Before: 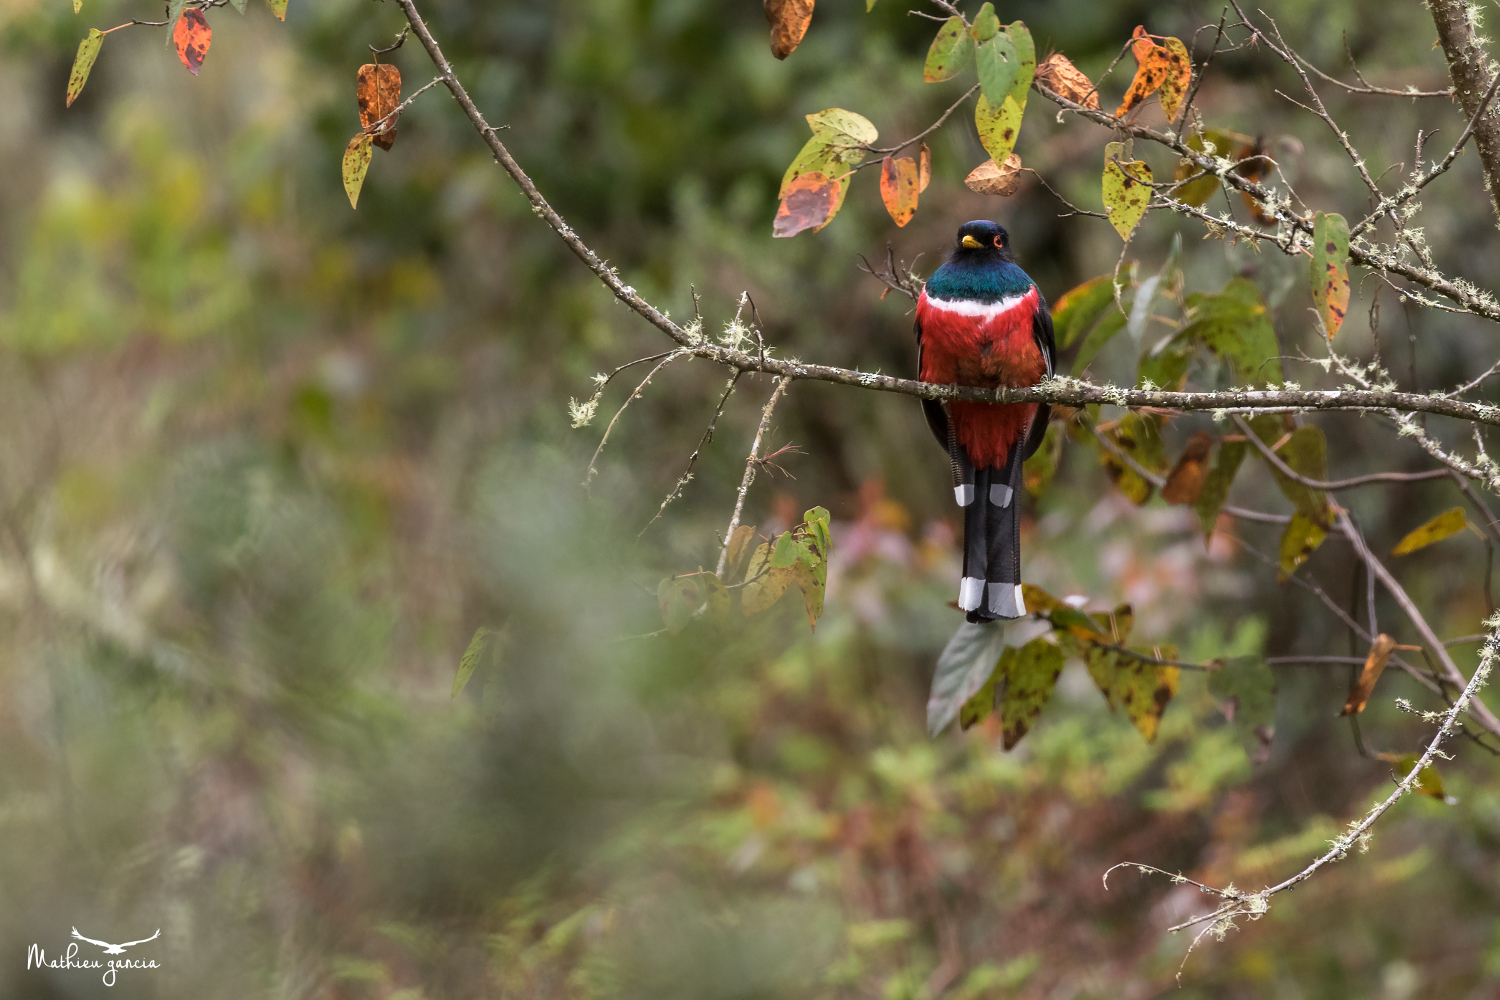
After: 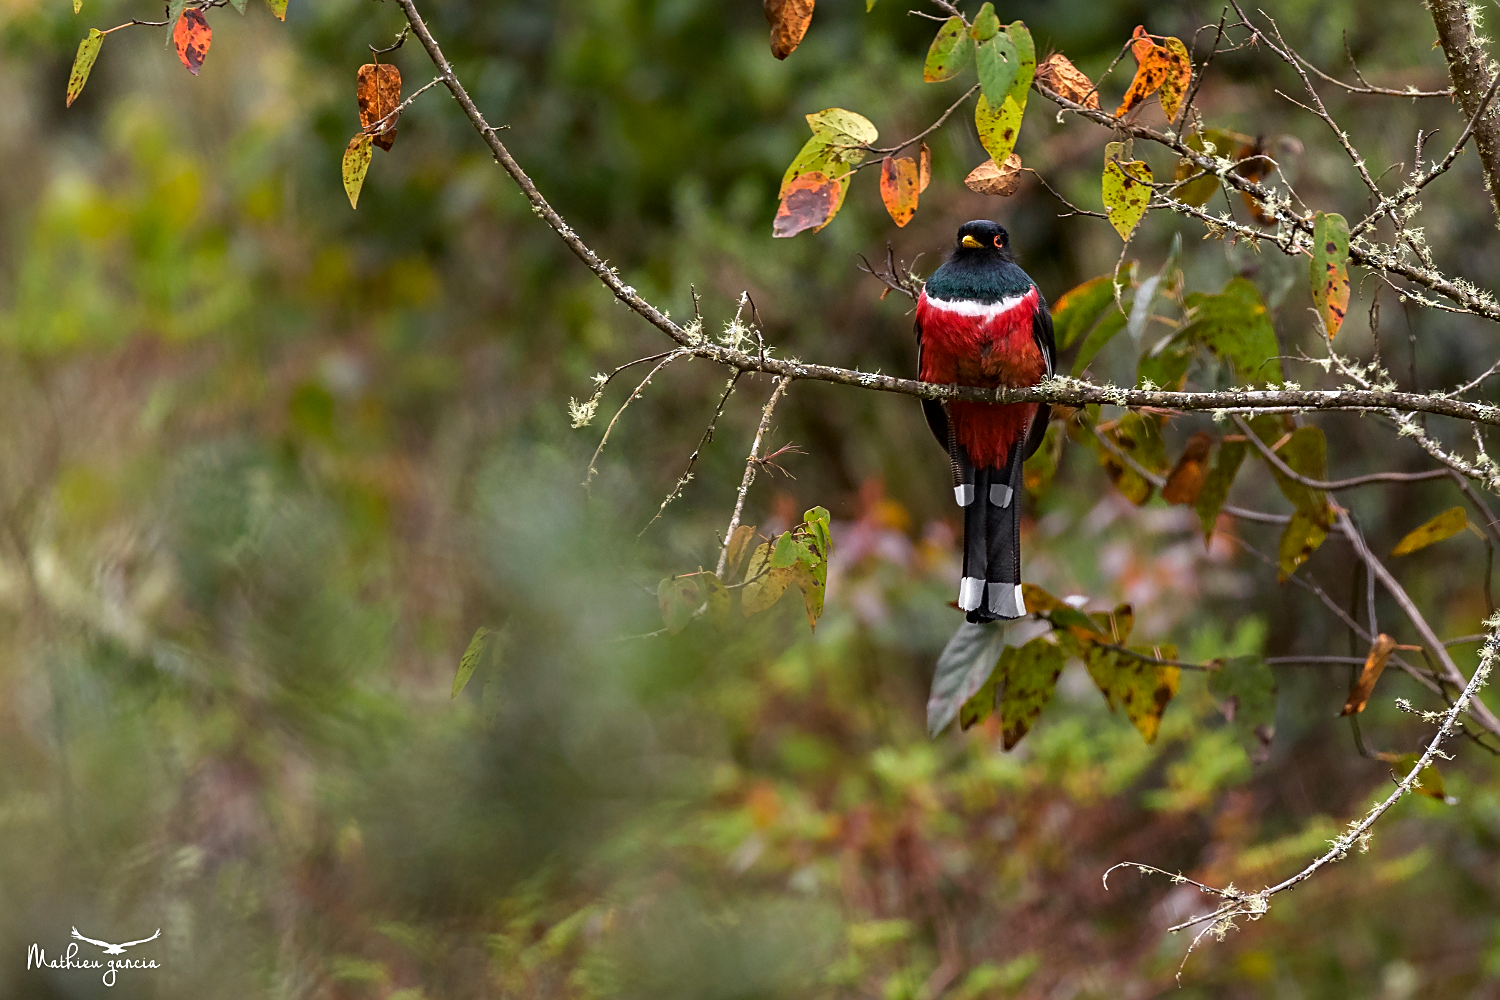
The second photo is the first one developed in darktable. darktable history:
sharpen: on, module defaults
haze removal: compatibility mode true, adaptive false
color zones: curves: ch1 [(0.25, 0.61) (0.75, 0.248)]
contrast brightness saturation: contrast 0.03, brightness -0.04
